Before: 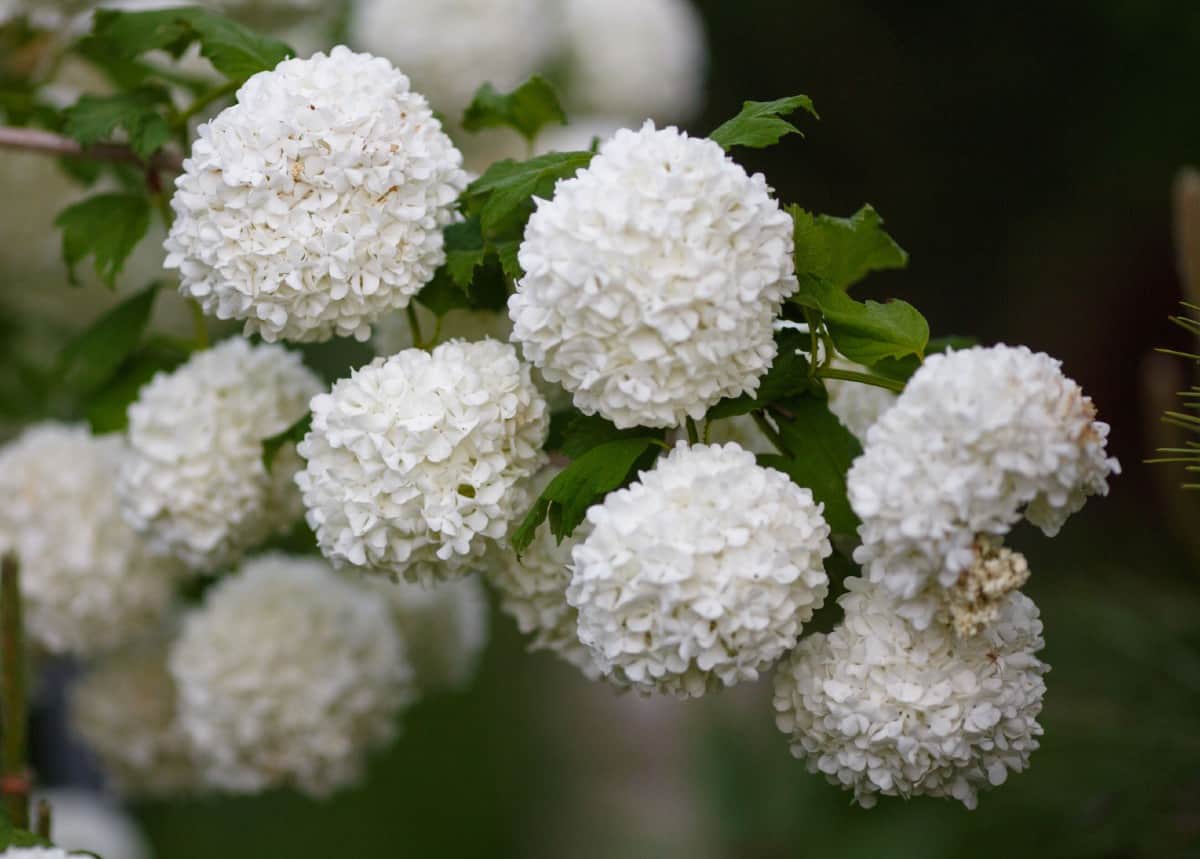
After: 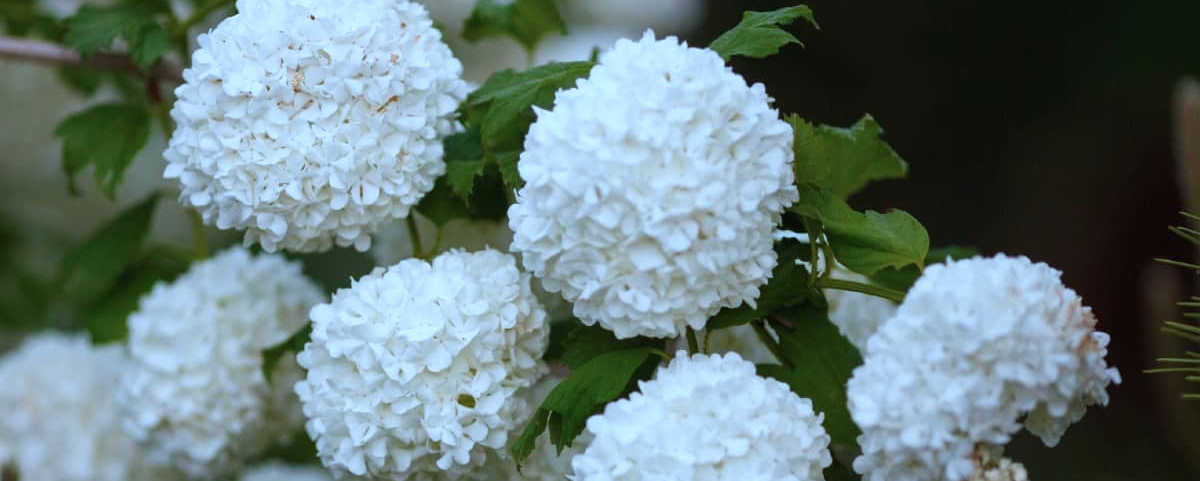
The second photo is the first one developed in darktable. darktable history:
color correction: highlights a* -8.72, highlights b* -22.5
crop and rotate: top 10.519%, bottom 33.476%
